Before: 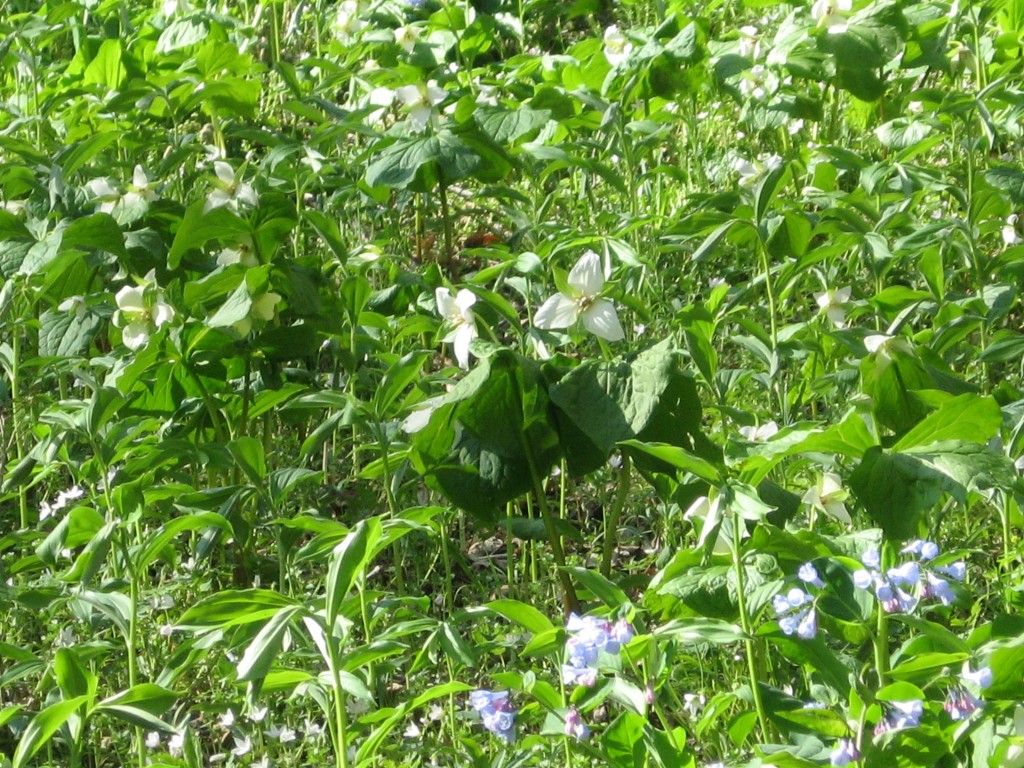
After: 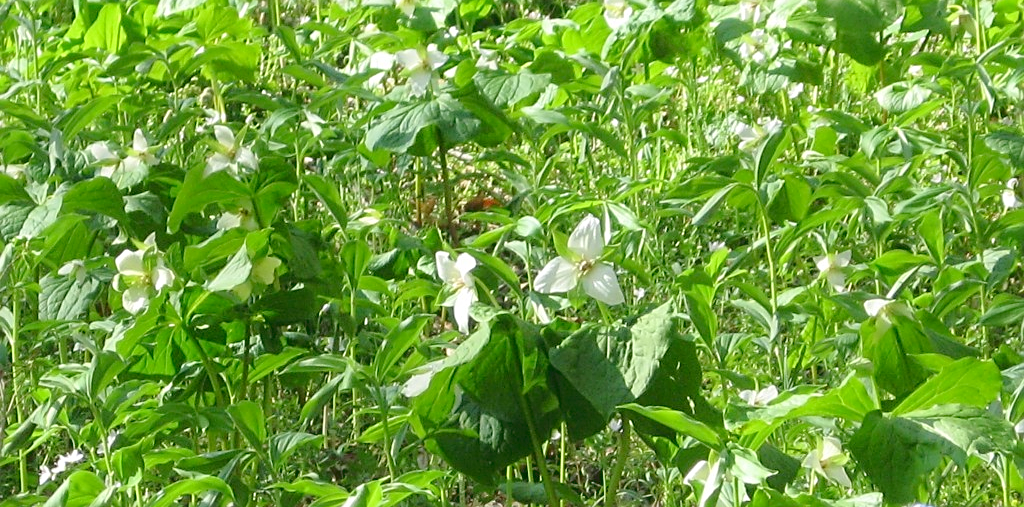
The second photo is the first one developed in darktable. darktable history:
sharpen: on, module defaults
tone curve: curves: ch0 [(0, 0) (0.003, 0.128) (0.011, 0.133) (0.025, 0.133) (0.044, 0.141) (0.069, 0.152) (0.1, 0.169) (0.136, 0.201) (0.177, 0.239) (0.224, 0.294) (0.277, 0.358) (0.335, 0.428) (0.399, 0.488) (0.468, 0.55) (0.543, 0.611) (0.623, 0.678) (0.709, 0.755) (0.801, 0.843) (0.898, 0.91) (1, 1)], color space Lab, linked channels, preserve colors none
crop and rotate: top 4.723%, bottom 29.169%
